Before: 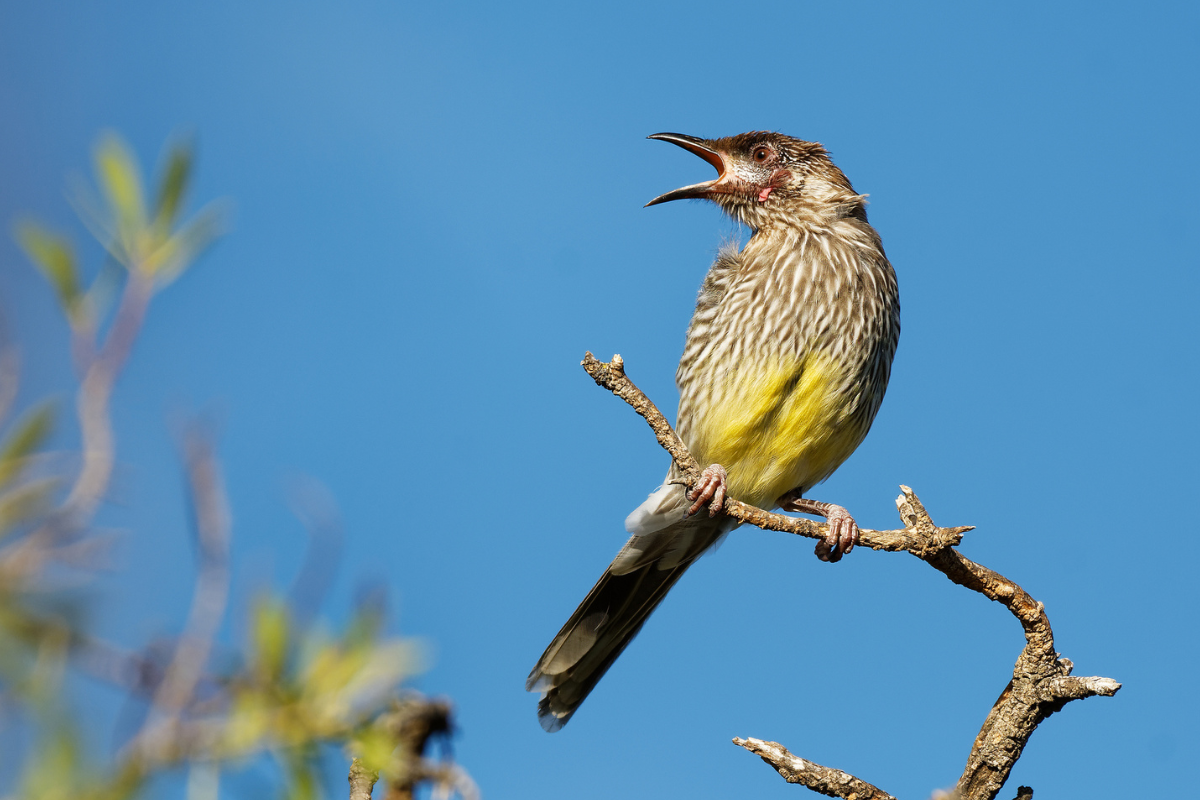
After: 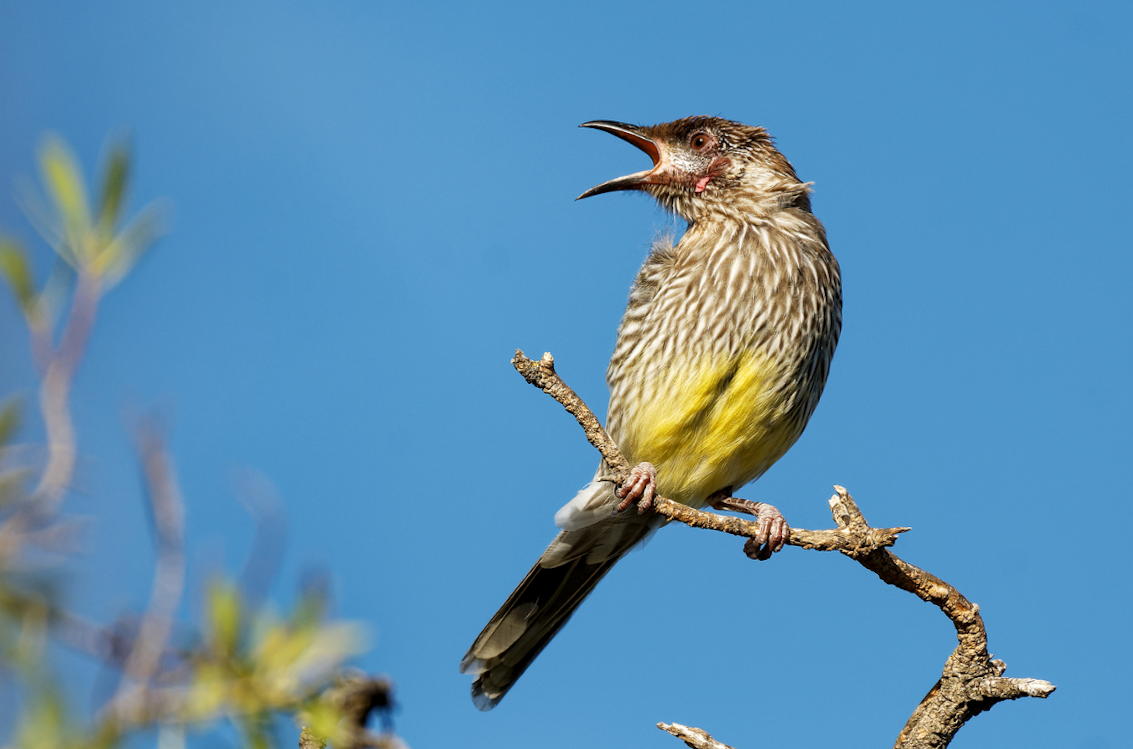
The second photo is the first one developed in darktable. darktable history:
rotate and perspective: rotation 0.062°, lens shift (vertical) 0.115, lens shift (horizontal) -0.133, crop left 0.047, crop right 0.94, crop top 0.061, crop bottom 0.94
local contrast: highlights 100%, shadows 100%, detail 120%, midtone range 0.2
